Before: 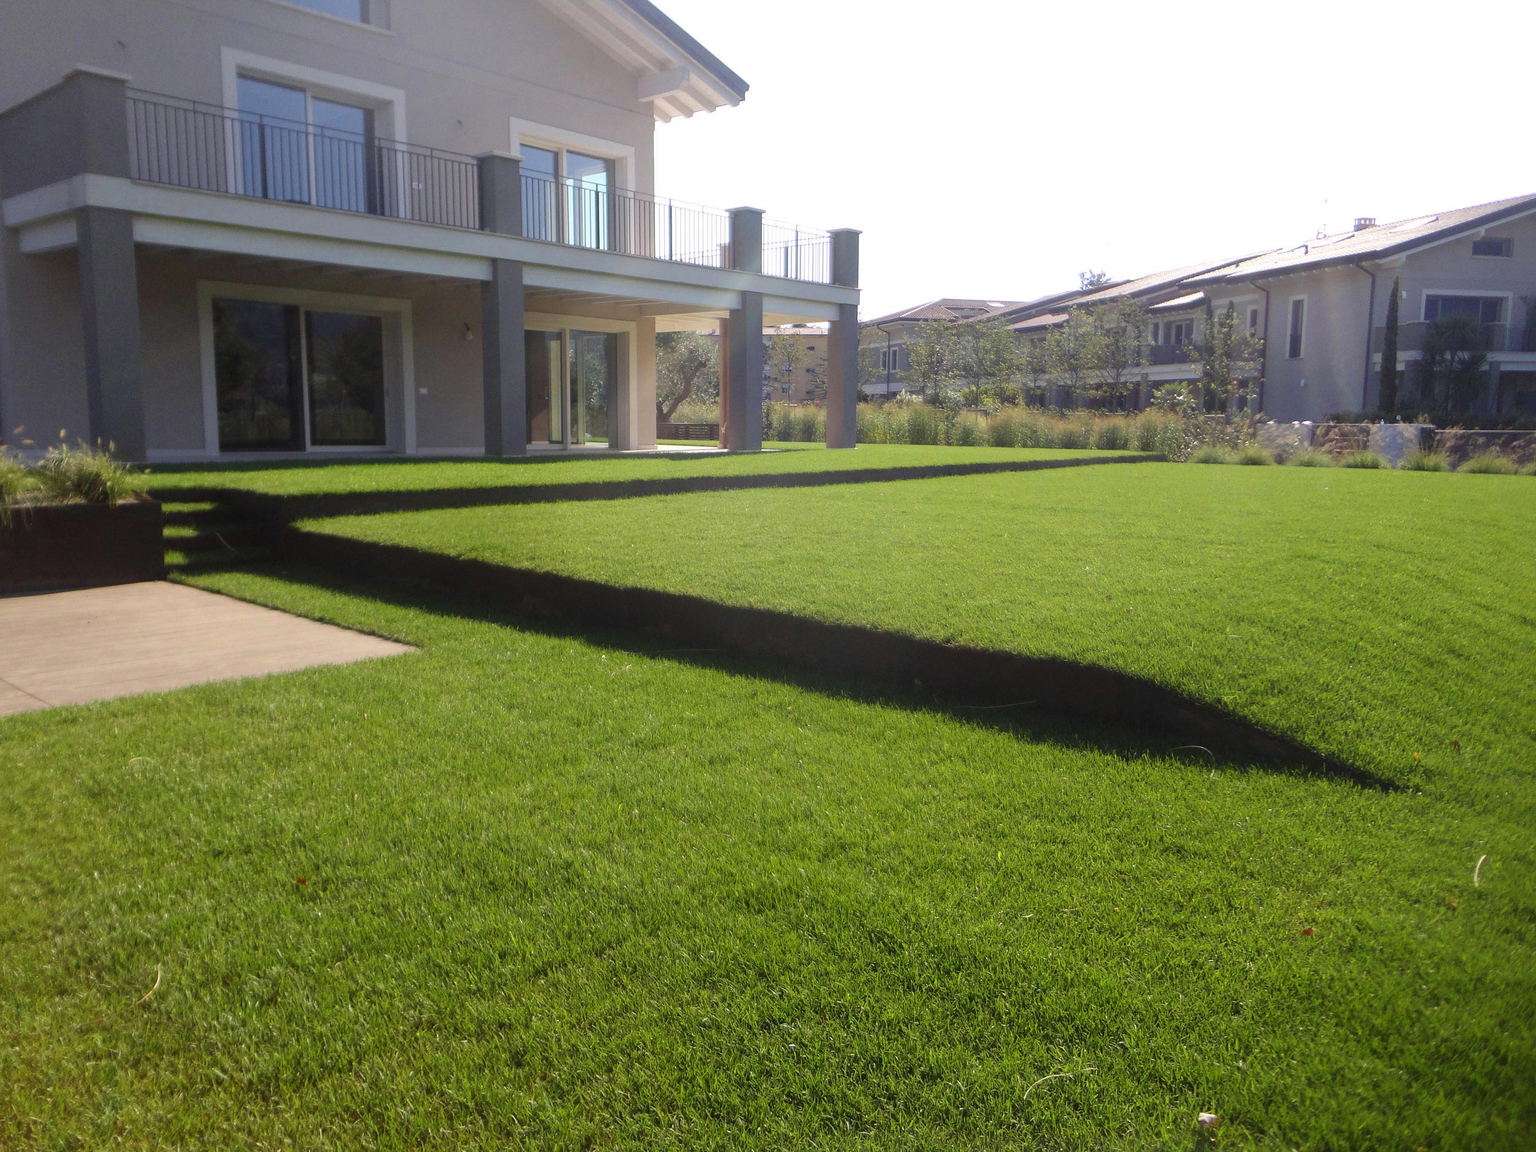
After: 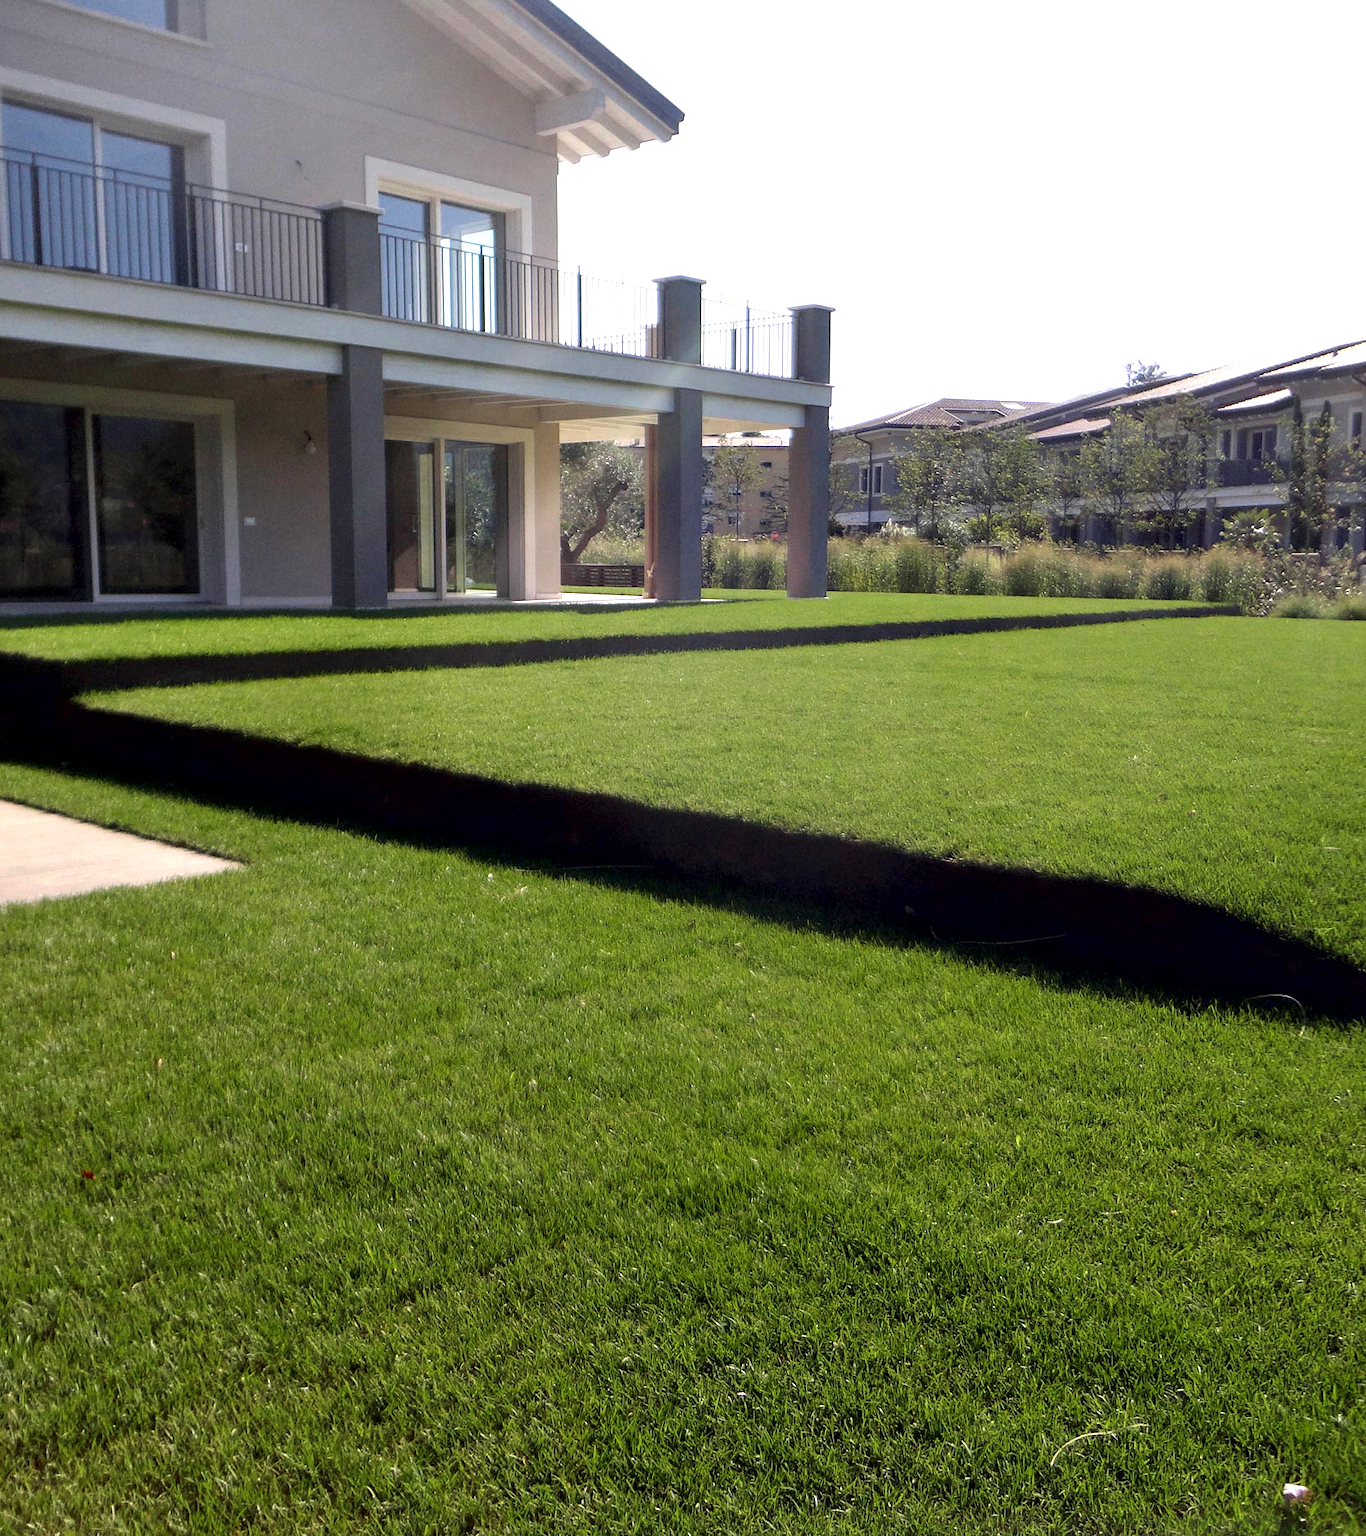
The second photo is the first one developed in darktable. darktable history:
contrast brightness saturation: saturation -0.045
crop: left 15.387%, right 17.87%
contrast equalizer: octaves 7, y [[0.6 ×6], [0.55 ×6], [0 ×6], [0 ×6], [0 ×6]]
color zones: curves: ch0 [(0, 0.558) (0.143, 0.548) (0.286, 0.447) (0.429, 0.259) (0.571, 0.5) (0.714, 0.5) (0.857, 0.593) (1, 0.558)]; ch1 [(0, 0.543) (0.01, 0.544) (0.12, 0.492) (0.248, 0.458) (0.5, 0.534) (0.748, 0.5) (0.99, 0.469) (1, 0.543)]; ch2 [(0, 0.507) (0.143, 0.522) (0.286, 0.505) (0.429, 0.5) (0.571, 0.5) (0.714, 0.5) (0.857, 0.5) (1, 0.507)]
